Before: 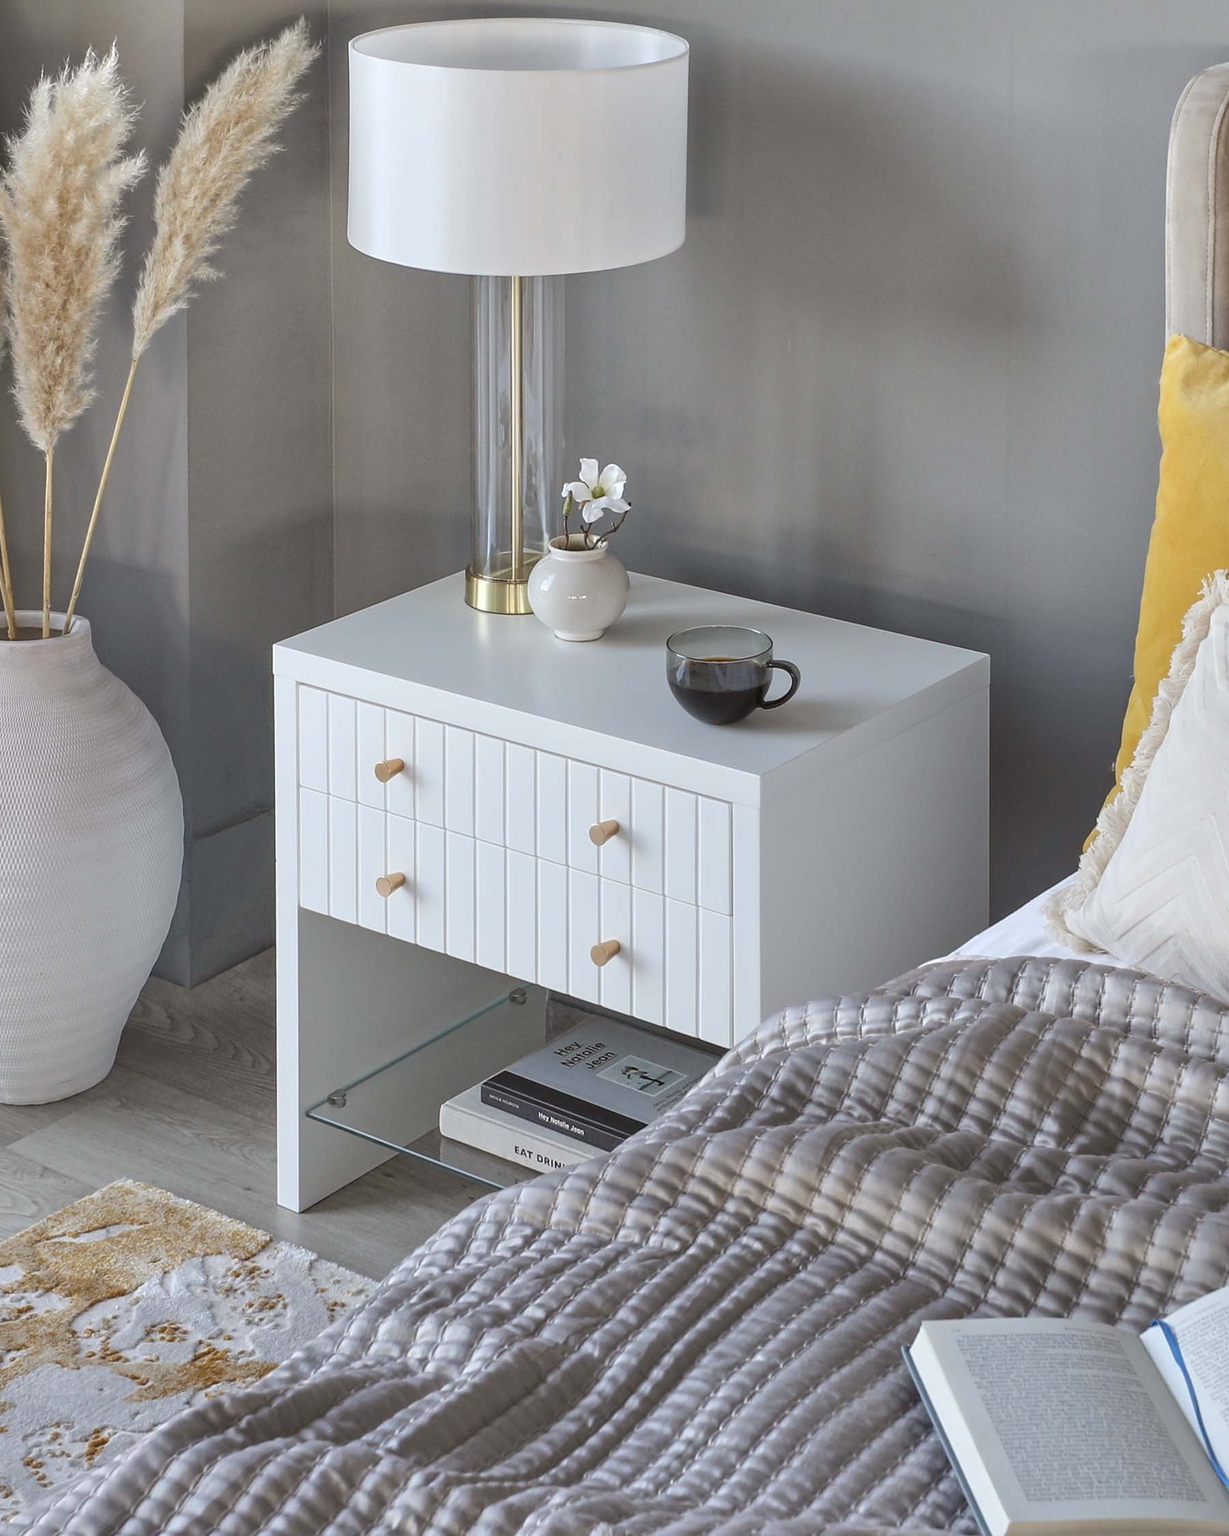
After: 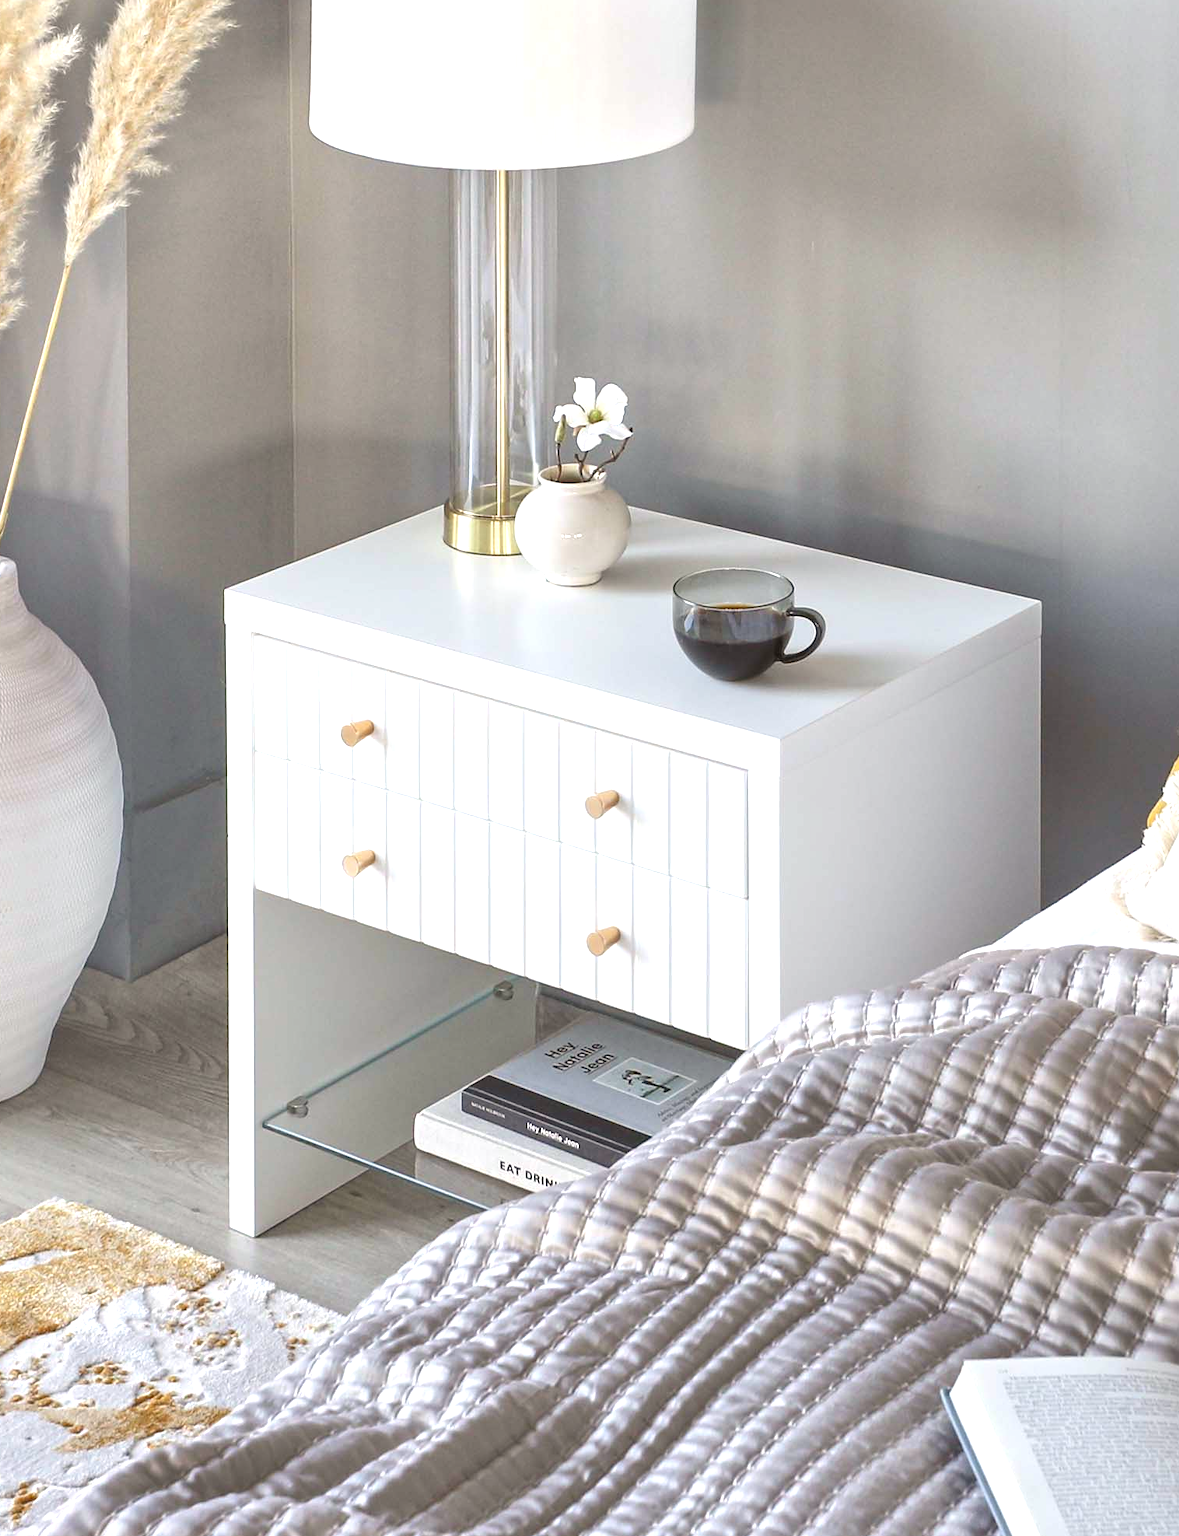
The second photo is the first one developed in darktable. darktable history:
crop: left 6.212%, top 8.298%, right 9.525%, bottom 3.898%
color correction: highlights a* 0.786, highlights b* 2.8, saturation 1.07
exposure: exposure 0.948 EV, compensate exposure bias true, compensate highlight preservation false
